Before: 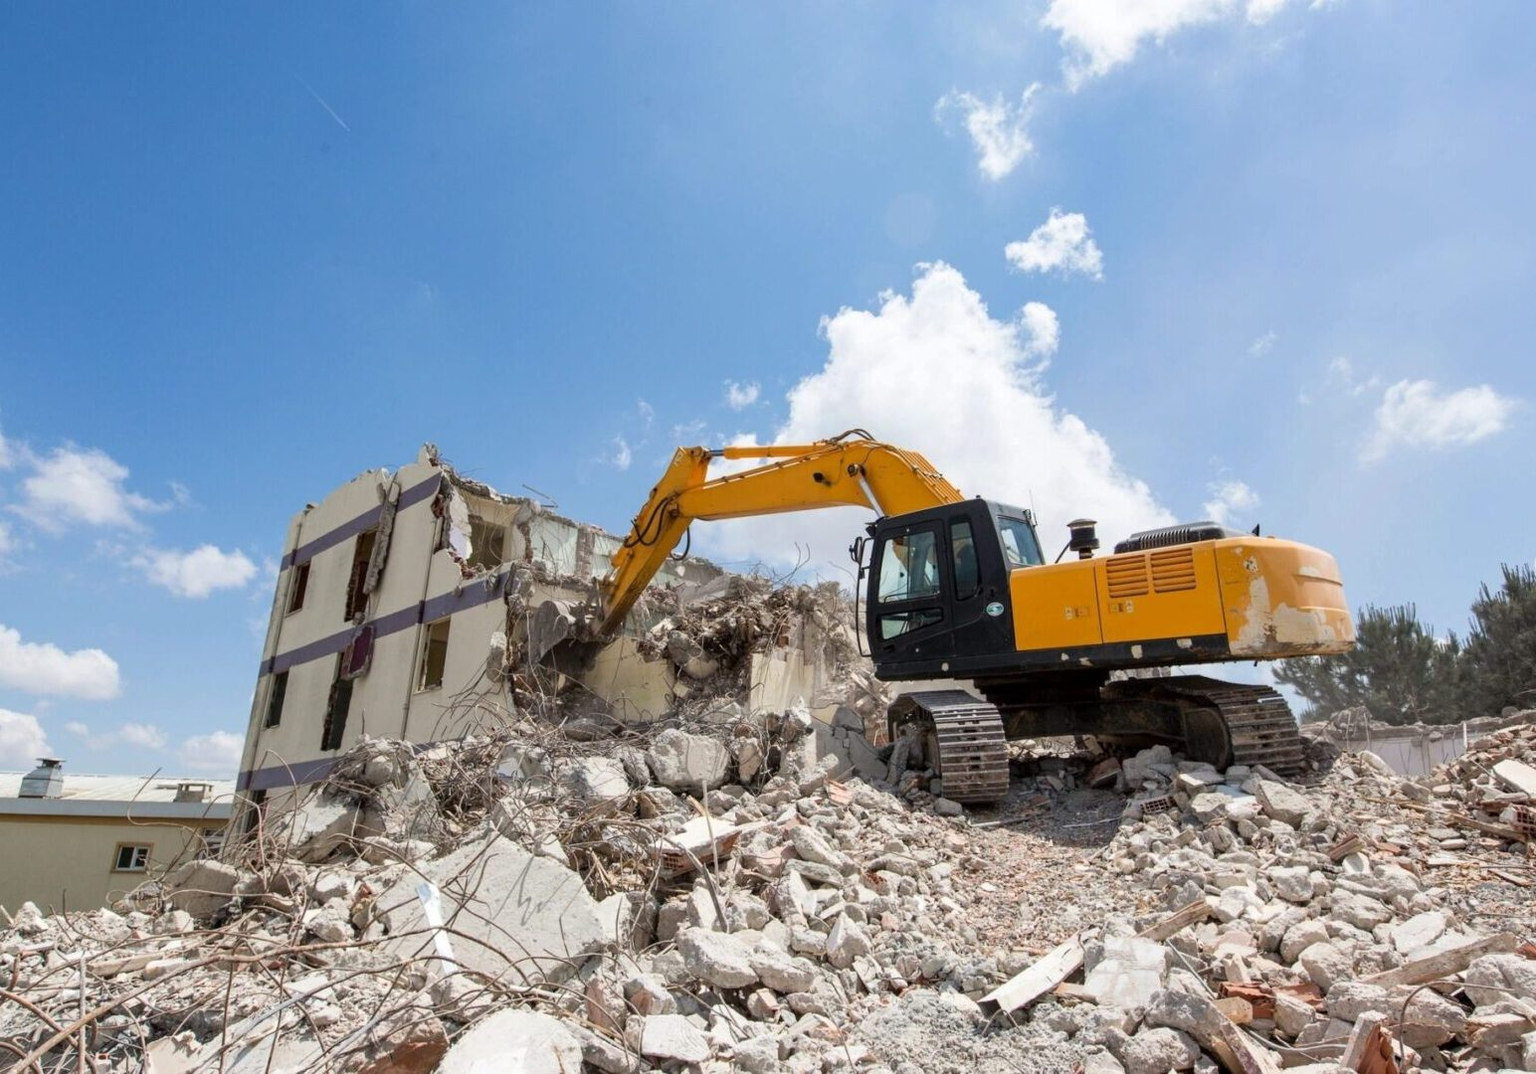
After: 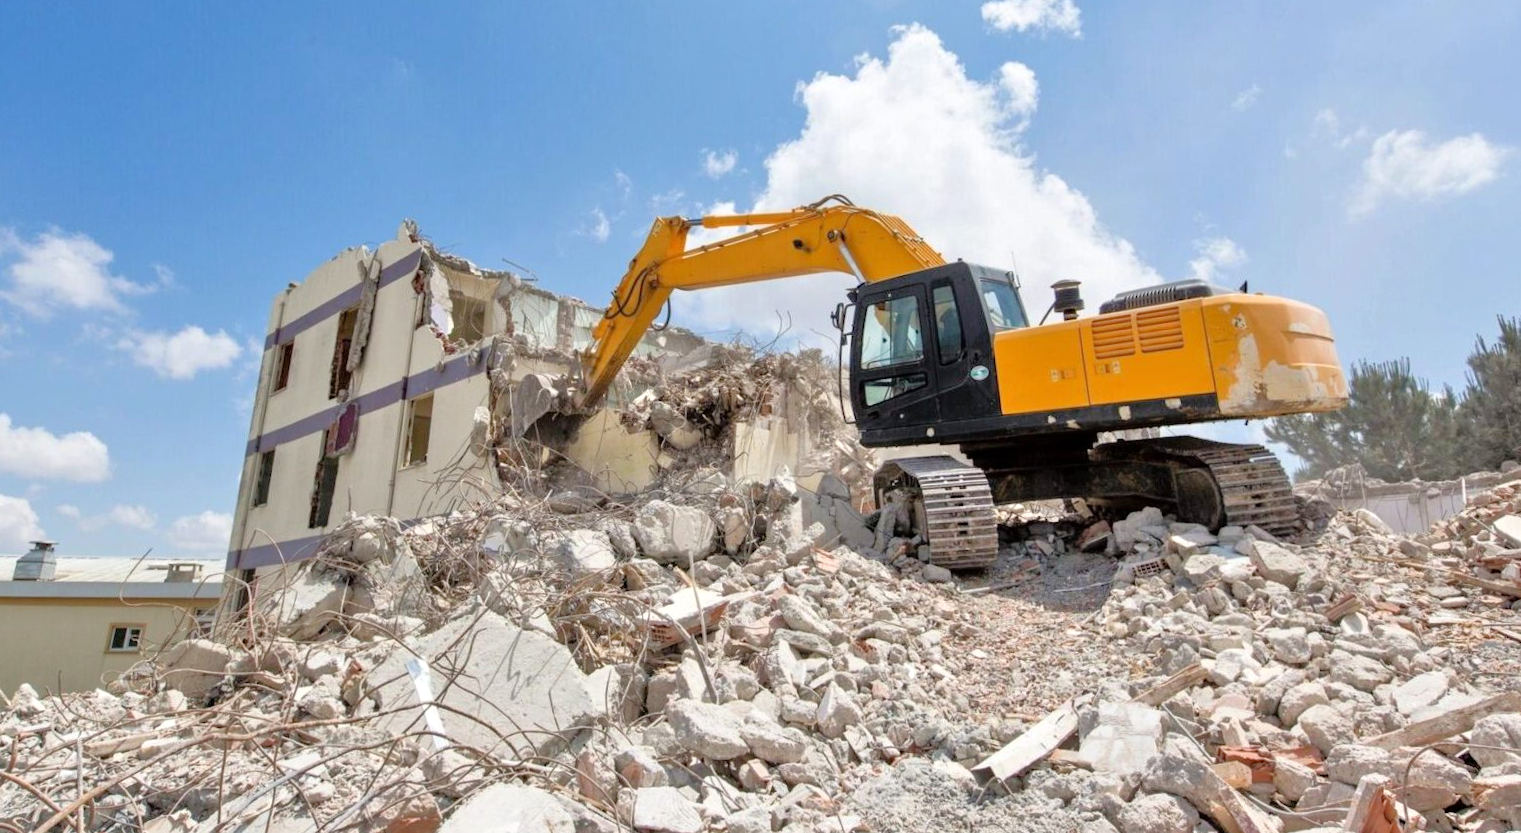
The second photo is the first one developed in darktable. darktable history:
crop and rotate: top 19.998%
rotate and perspective: rotation -1.32°, lens shift (horizontal) -0.031, crop left 0.015, crop right 0.985, crop top 0.047, crop bottom 0.982
tone equalizer: -7 EV 0.15 EV, -6 EV 0.6 EV, -5 EV 1.15 EV, -4 EV 1.33 EV, -3 EV 1.15 EV, -2 EV 0.6 EV, -1 EV 0.15 EV, mask exposure compensation -0.5 EV
